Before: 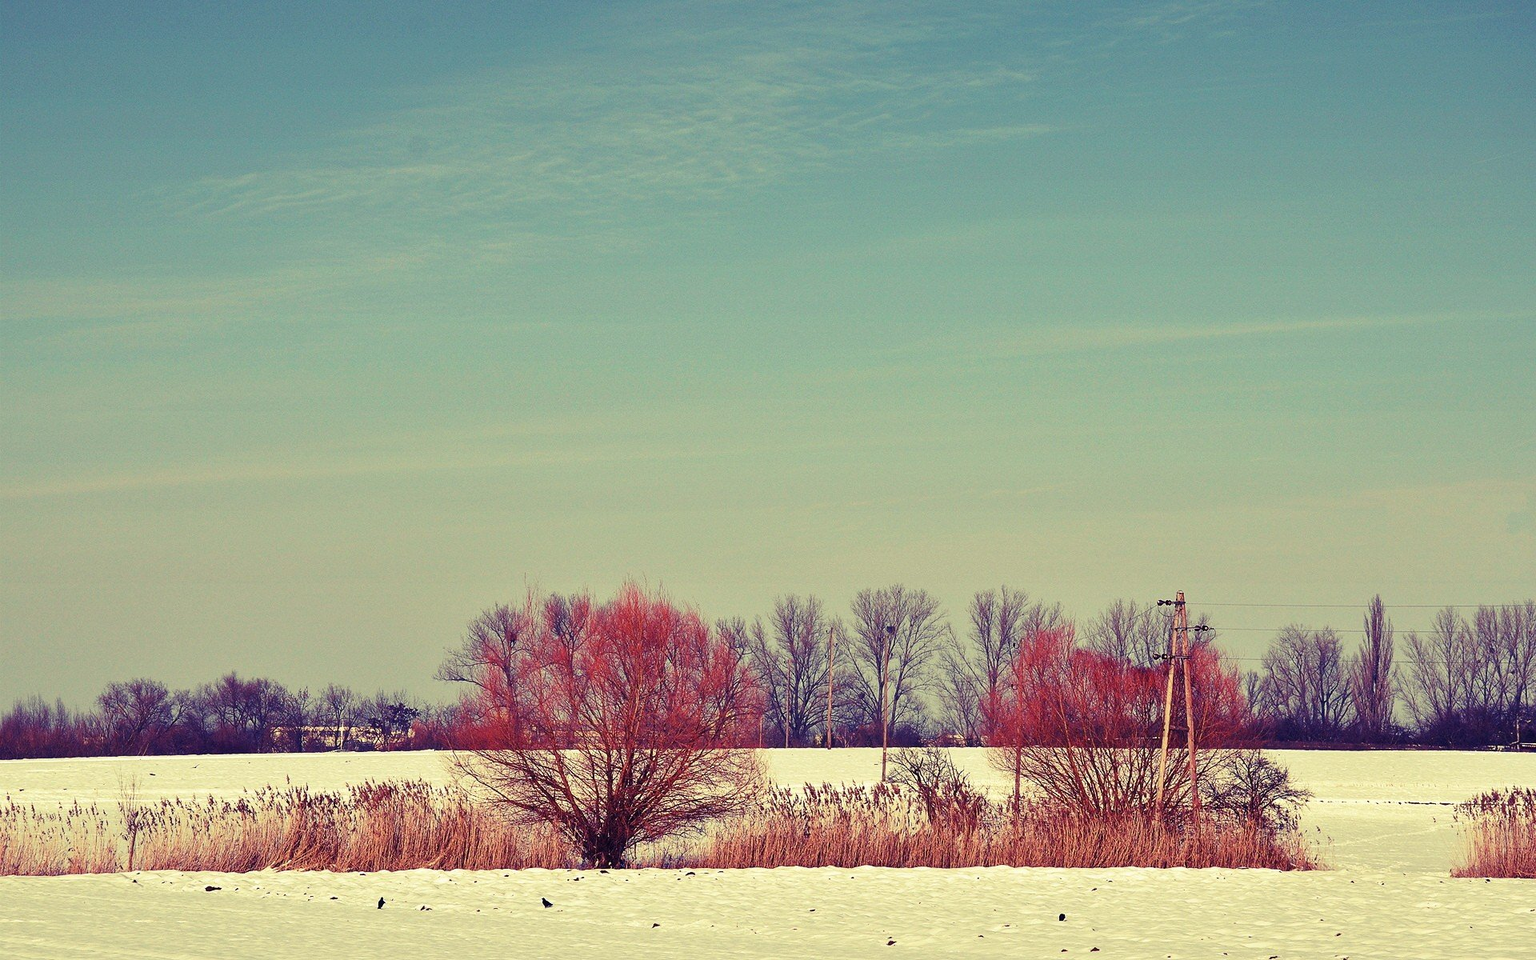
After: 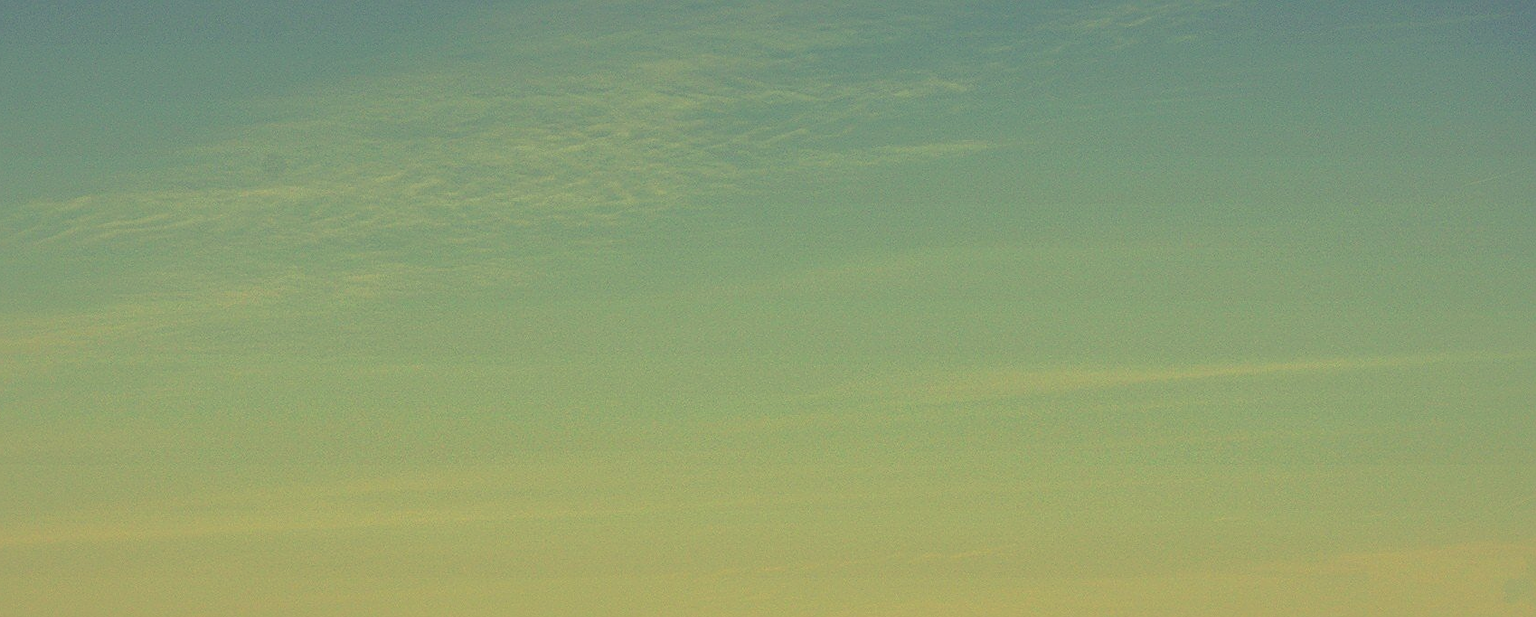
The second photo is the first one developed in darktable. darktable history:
color correction: highlights a* 2.36, highlights b* 23.07
crop and rotate: left 11.467%, bottom 43.068%
shadows and highlights: on, module defaults
sharpen: on, module defaults
